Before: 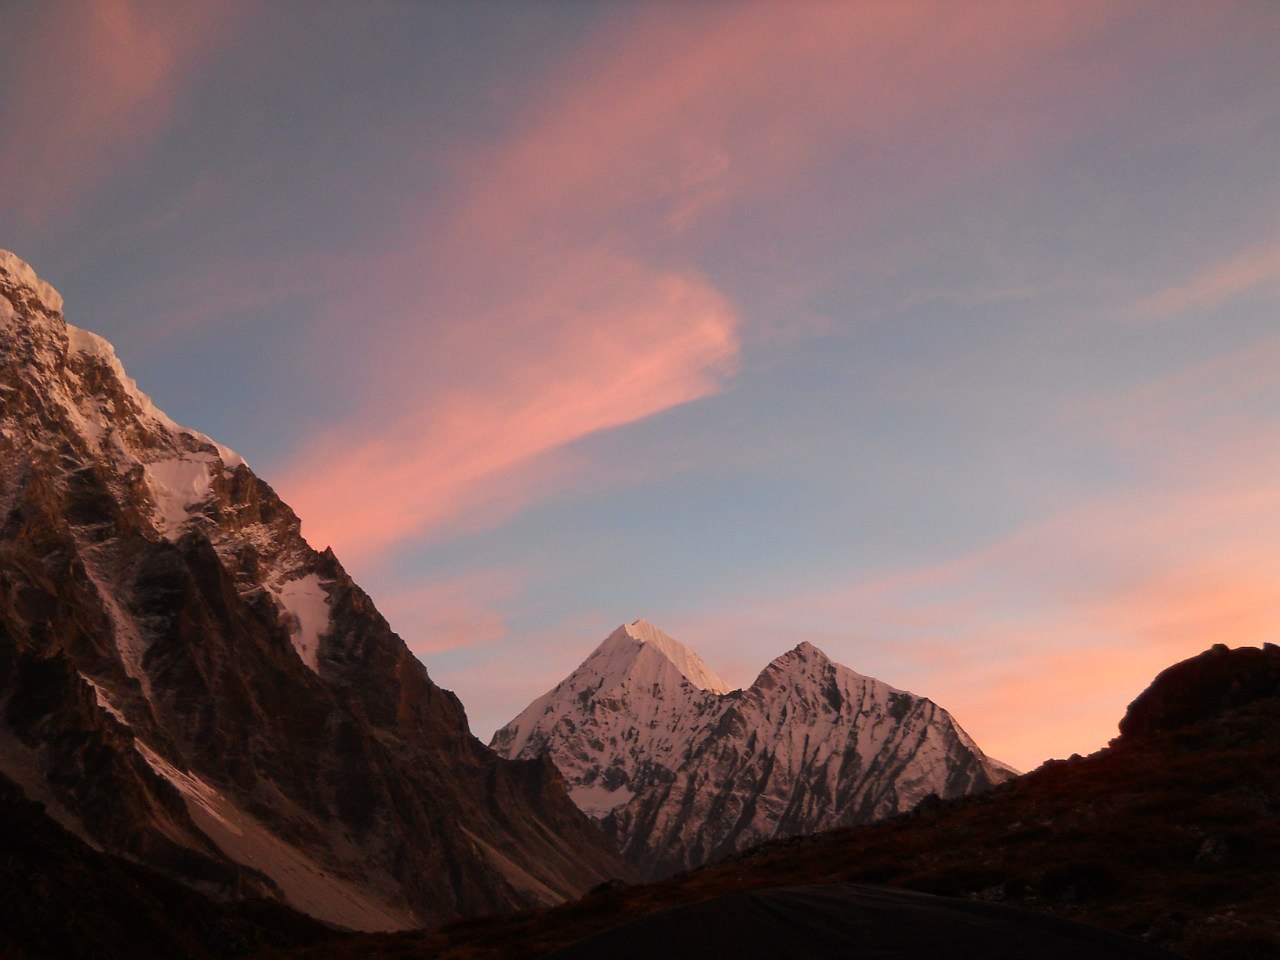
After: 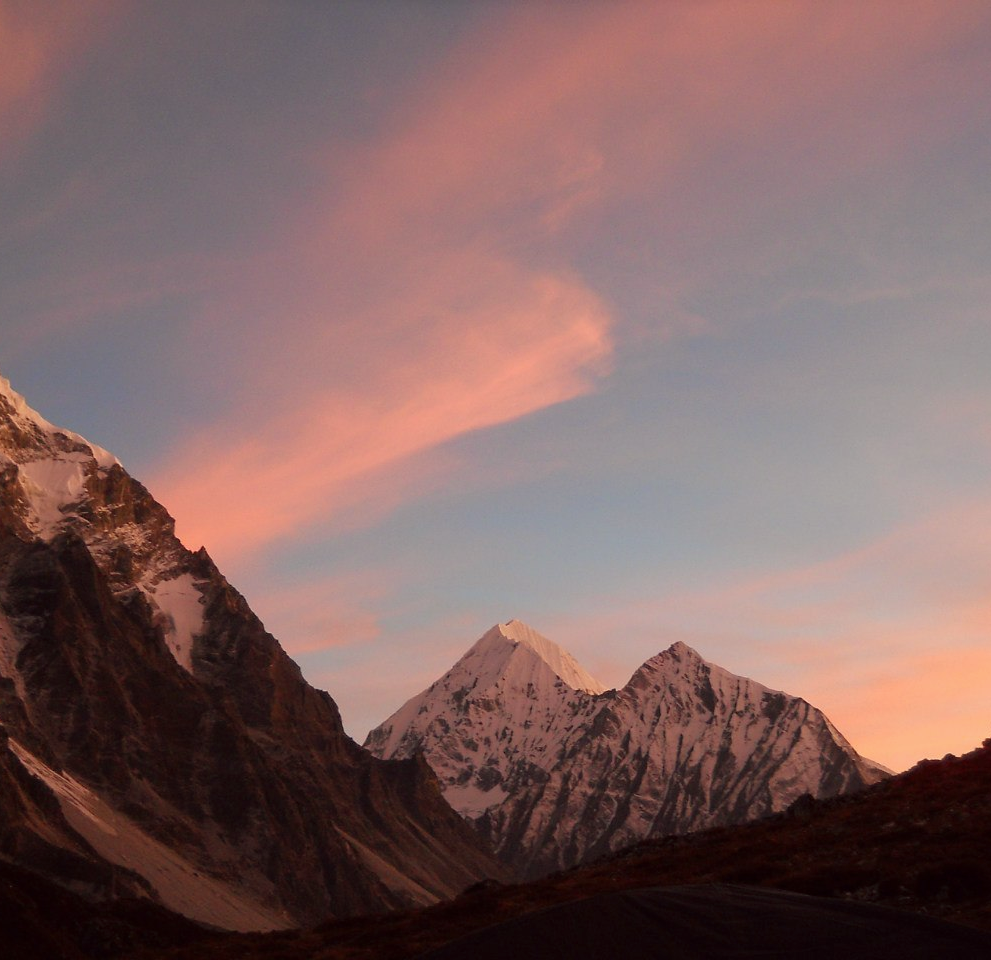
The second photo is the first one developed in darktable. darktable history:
crop: left 9.891%, right 12.651%
shadows and highlights: shadows 25.15, highlights -23.16
color correction: highlights a* -1.18, highlights b* 4.55, shadows a* 3.63
